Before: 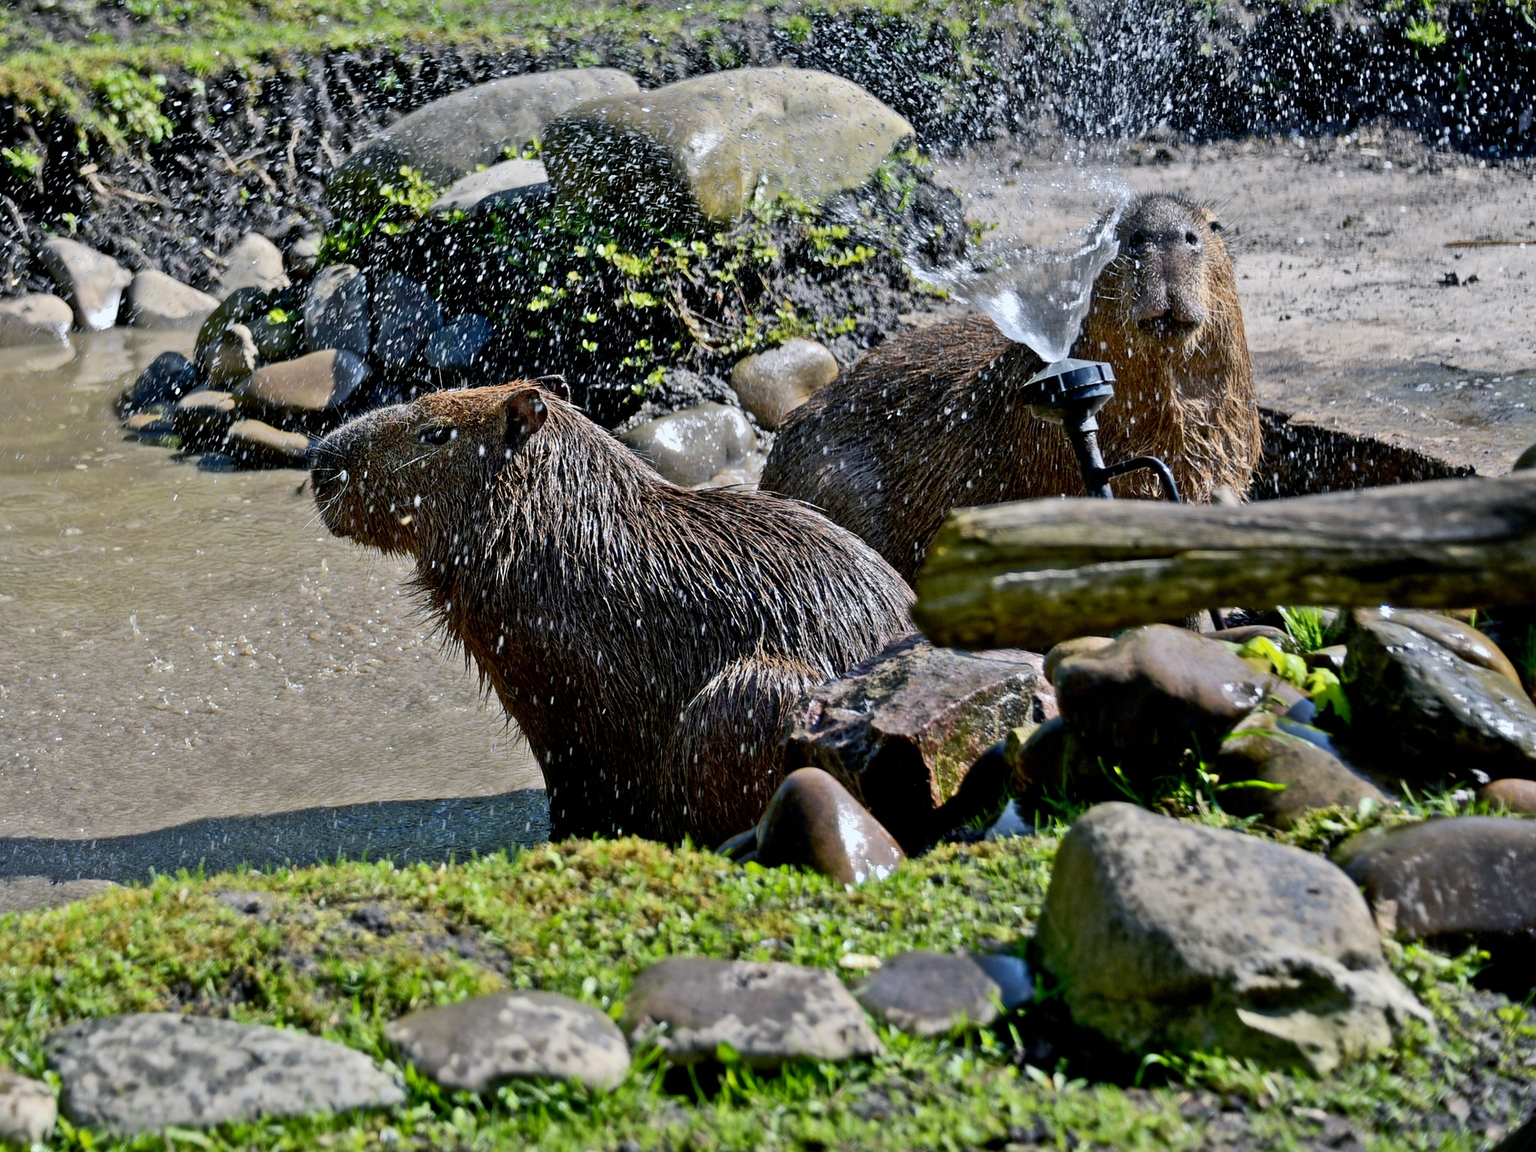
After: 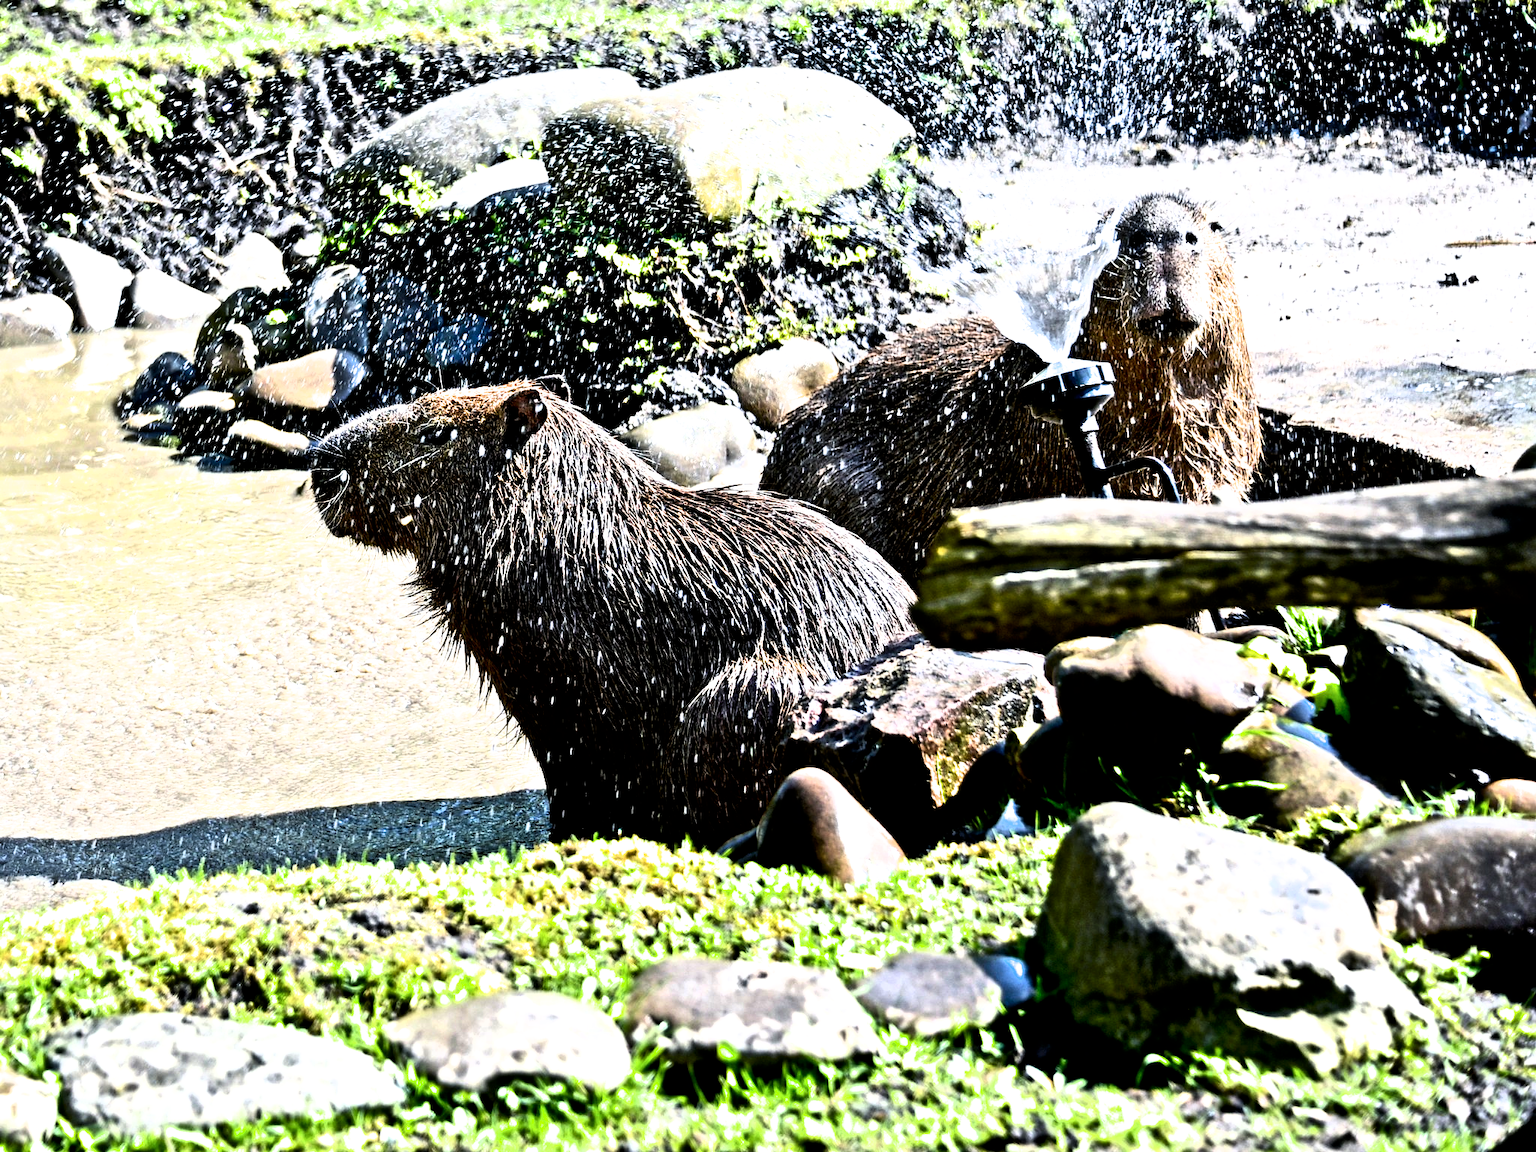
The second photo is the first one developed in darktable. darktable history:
contrast brightness saturation: contrast 0.13, brightness -0.05, saturation 0.16
exposure: black level correction 0, exposure 1.1 EV, compensate exposure bias true, compensate highlight preservation false
filmic rgb: black relative exposure -8.2 EV, white relative exposure 2.2 EV, threshold 3 EV, hardness 7.11, latitude 85.74%, contrast 1.696, highlights saturation mix -4%, shadows ↔ highlights balance -2.69%, color science v5 (2021), contrast in shadows safe, contrast in highlights safe, enable highlight reconstruction true
